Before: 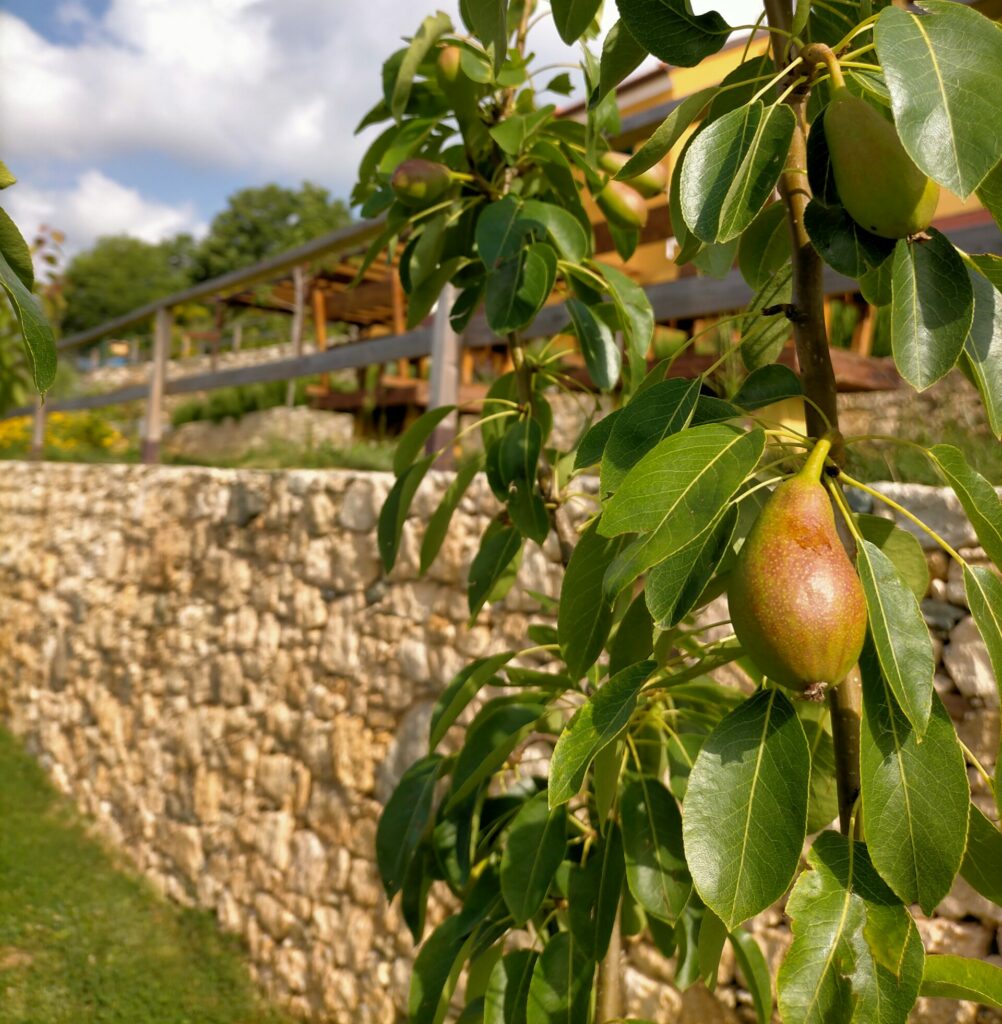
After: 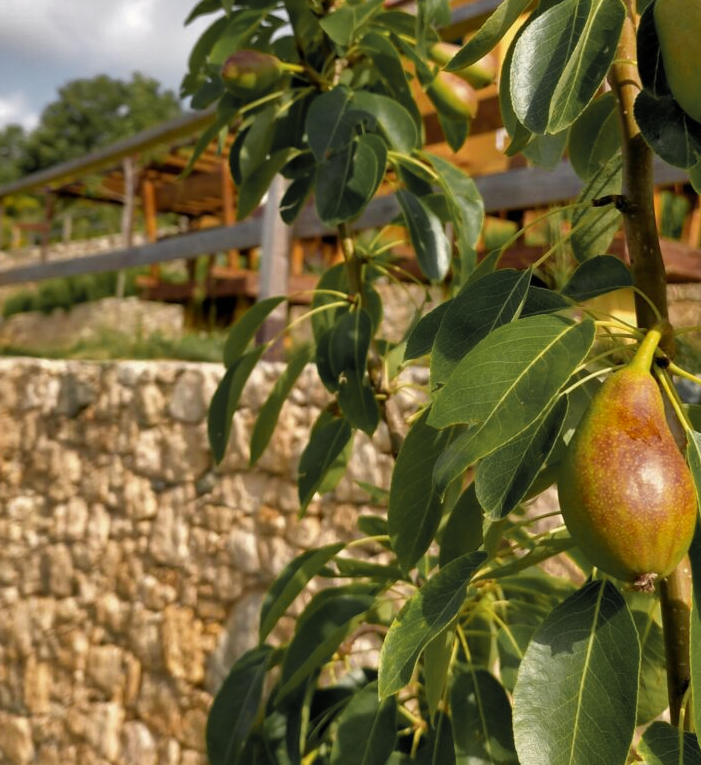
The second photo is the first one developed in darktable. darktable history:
crop and rotate: left 17.046%, top 10.659%, right 12.989%, bottom 14.553%
shadows and highlights: shadows 60, soften with gaussian
color zones: curves: ch0 [(0.035, 0.242) (0.25, 0.5) (0.384, 0.214) (0.488, 0.255) (0.75, 0.5)]; ch1 [(0.063, 0.379) (0.25, 0.5) (0.354, 0.201) (0.489, 0.085) (0.729, 0.271)]; ch2 [(0.25, 0.5) (0.38, 0.517) (0.442, 0.51) (0.735, 0.456)]
